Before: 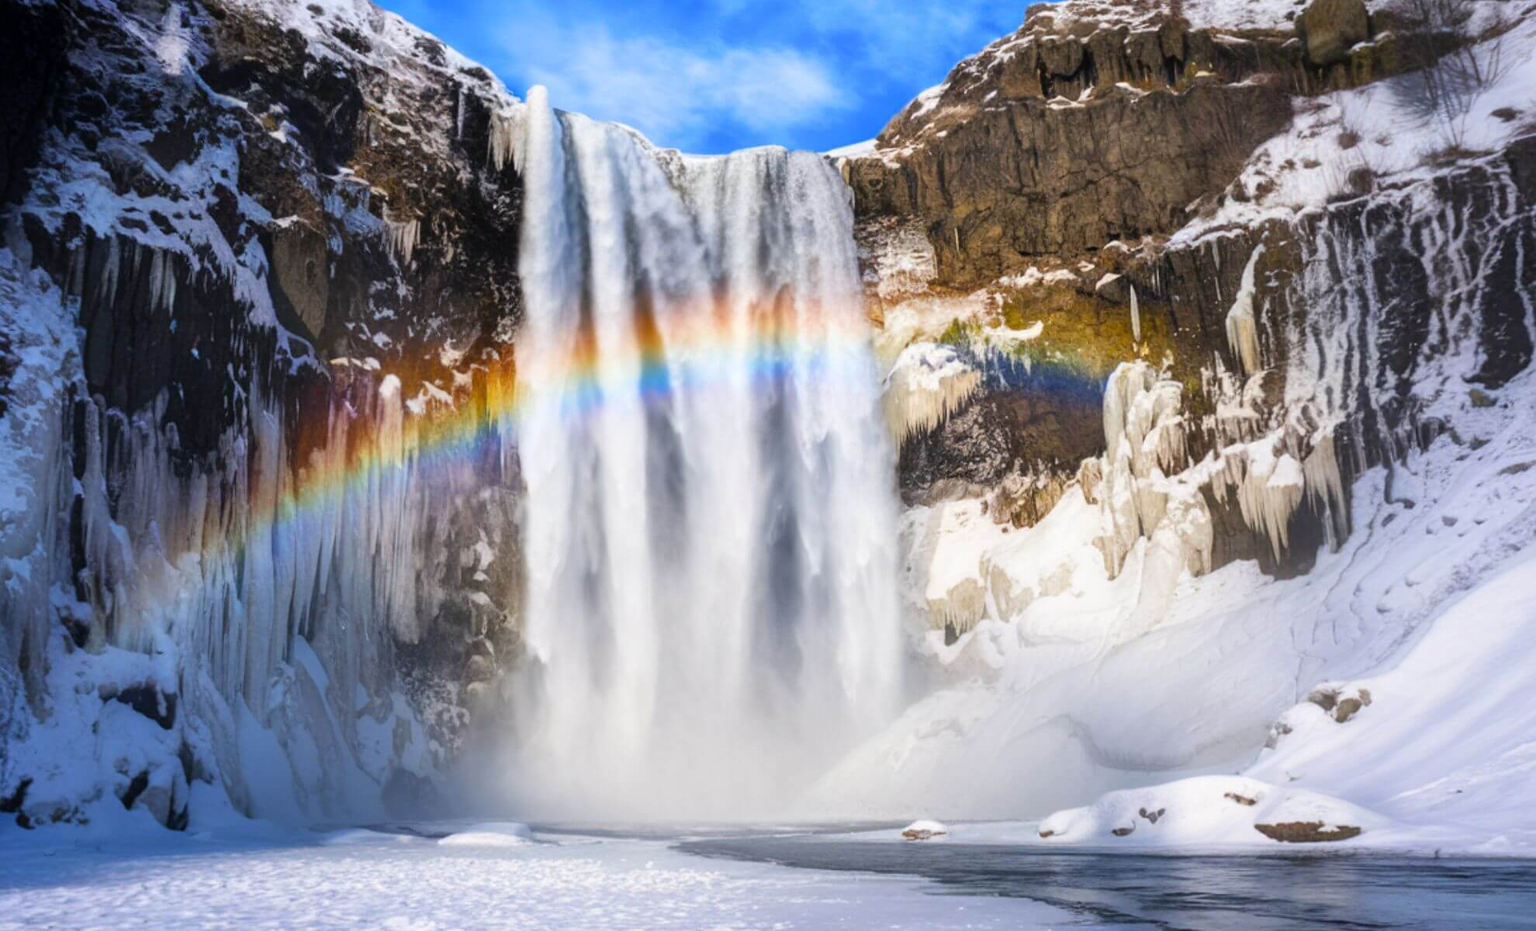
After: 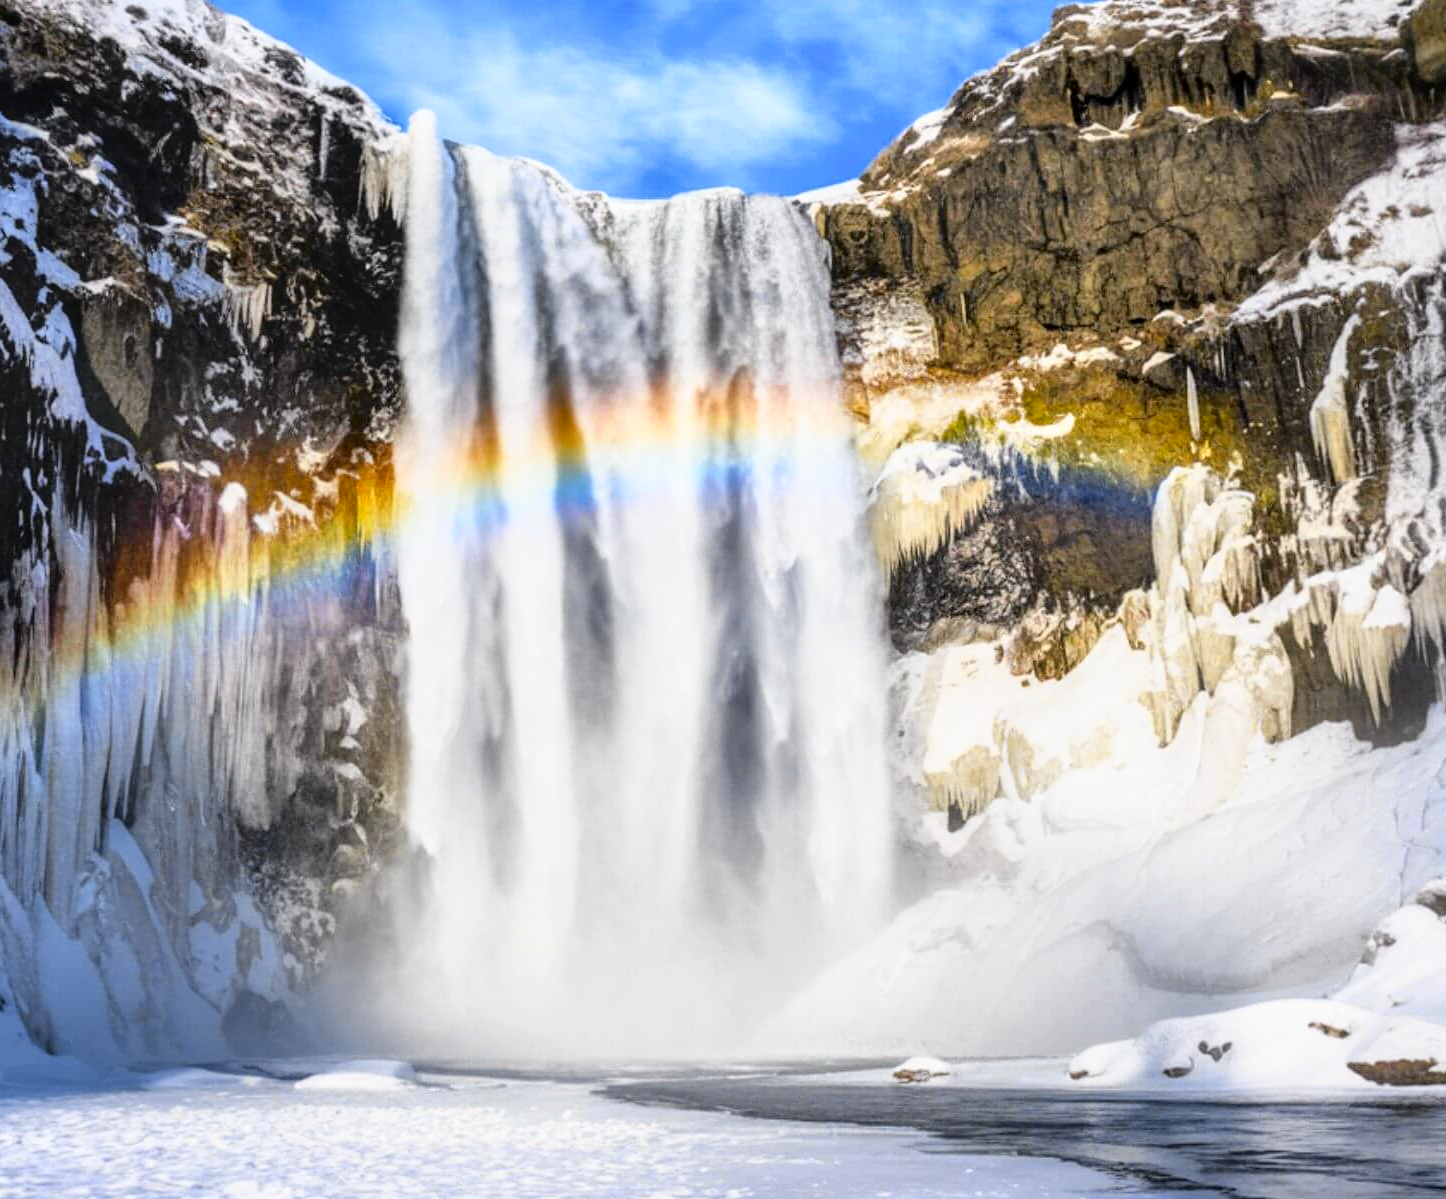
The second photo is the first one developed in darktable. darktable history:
crop: left 13.673%, right 13.292%
tone curve: curves: ch0 [(0, 0.013) (0.129, 0.1) (0.327, 0.382) (0.489, 0.573) (0.66, 0.748) (0.858, 0.926) (1, 0.977)]; ch1 [(0, 0) (0.353, 0.344) (0.45, 0.46) (0.498, 0.498) (0.521, 0.512) (0.563, 0.559) (0.592, 0.578) (0.647, 0.657) (1, 1)]; ch2 [(0, 0) (0.333, 0.346) (0.375, 0.375) (0.424, 0.43) (0.476, 0.492) (0.502, 0.502) (0.524, 0.531) (0.579, 0.61) (0.612, 0.644) (0.66, 0.715) (1, 1)], color space Lab, independent channels, preserve colors none
shadows and highlights: shadows 51.96, highlights -28.27, soften with gaussian
local contrast: on, module defaults
